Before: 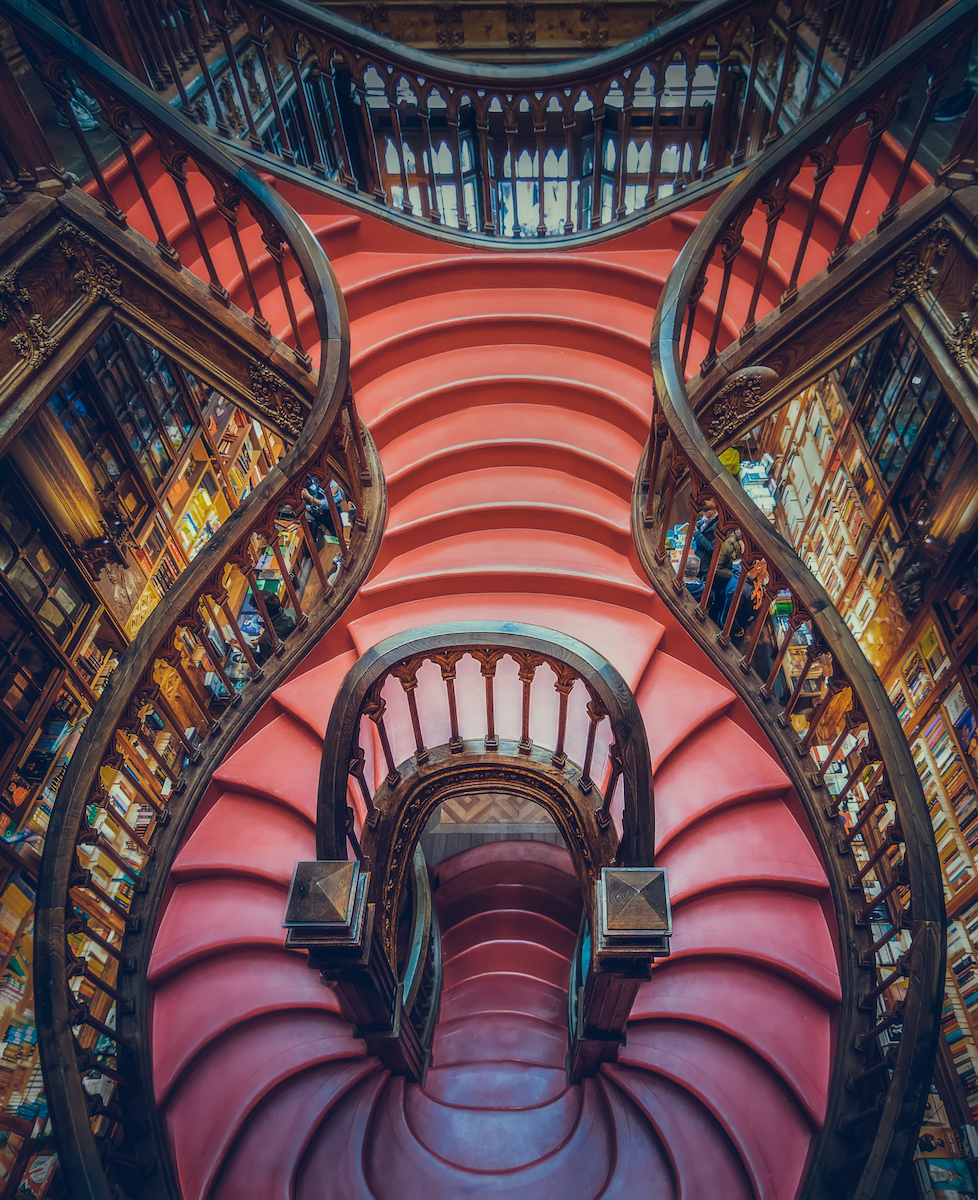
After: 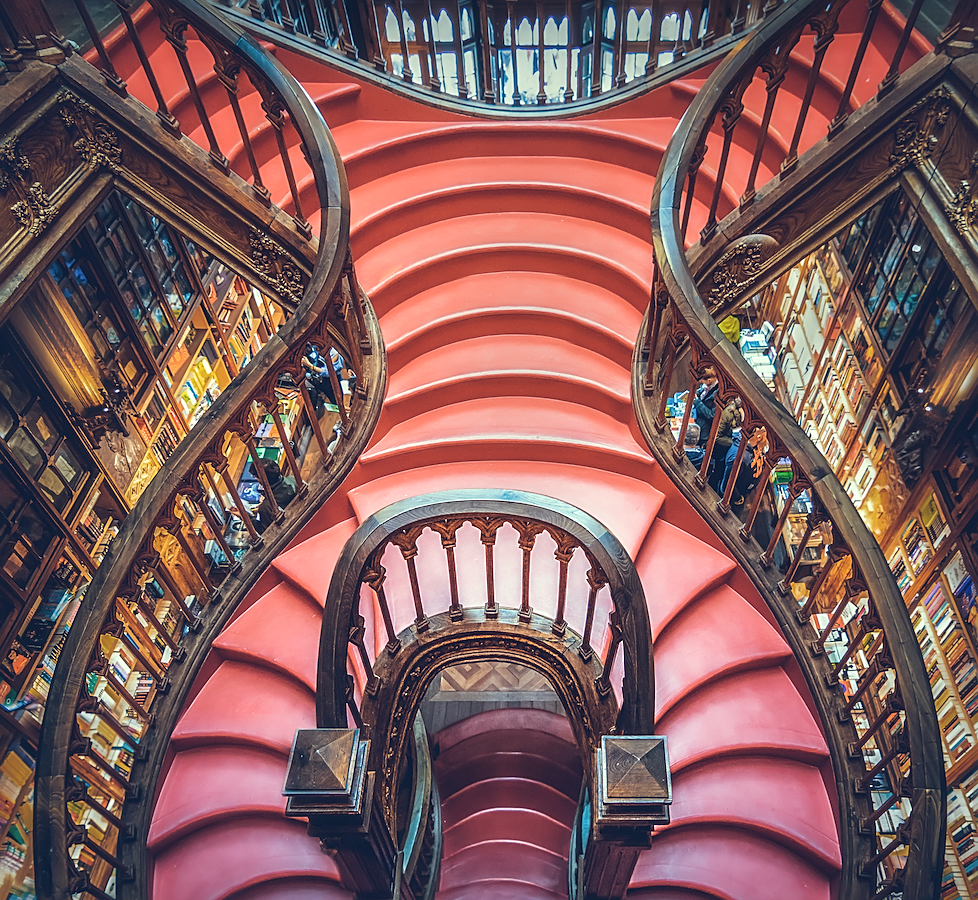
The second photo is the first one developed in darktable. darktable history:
contrast brightness saturation: saturation -0.064
exposure: black level correction -0.002, exposure 0.536 EV, compensate highlight preservation false
crop: top 11.057%, bottom 13.929%
sharpen: on, module defaults
